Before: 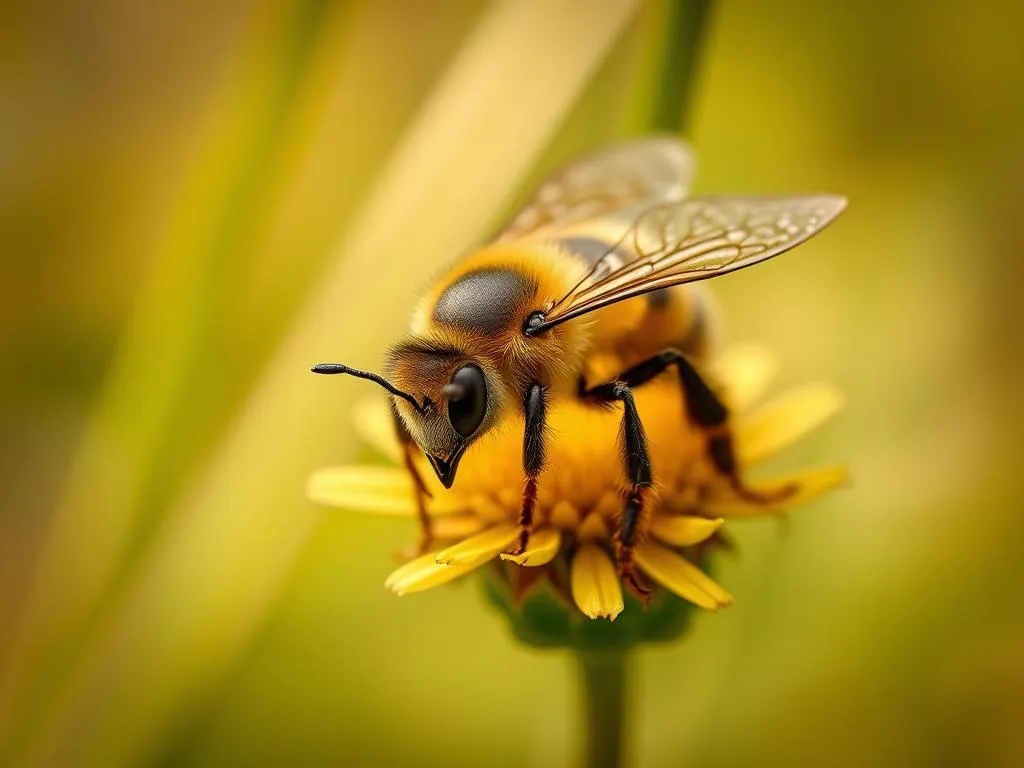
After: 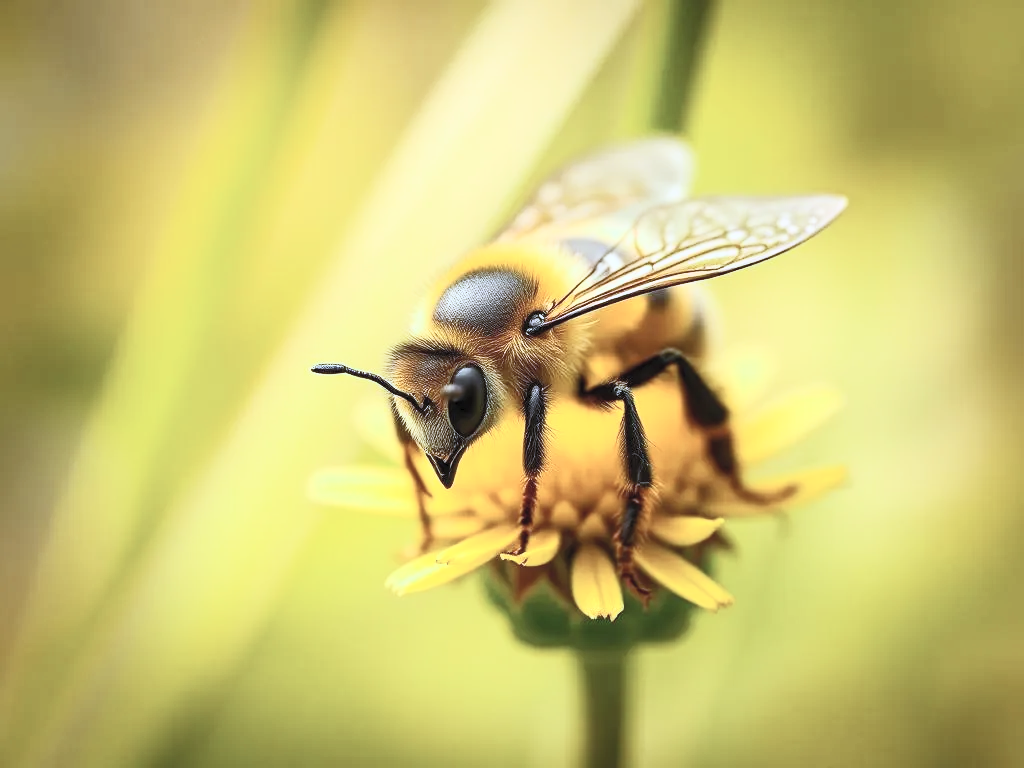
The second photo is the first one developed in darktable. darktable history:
contrast brightness saturation: contrast 0.43, brightness 0.56, saturation -0.19
white balance: red 0.871, blue 1.249
color zones: curves: ch1 [(0, 0.523) (0.143, 0.545) (0.286, 0.52) (0.429, 0.506) (0.571, 0.503) (0.714, 0.503) (0.857, 0.508) (1, 0.523)]
